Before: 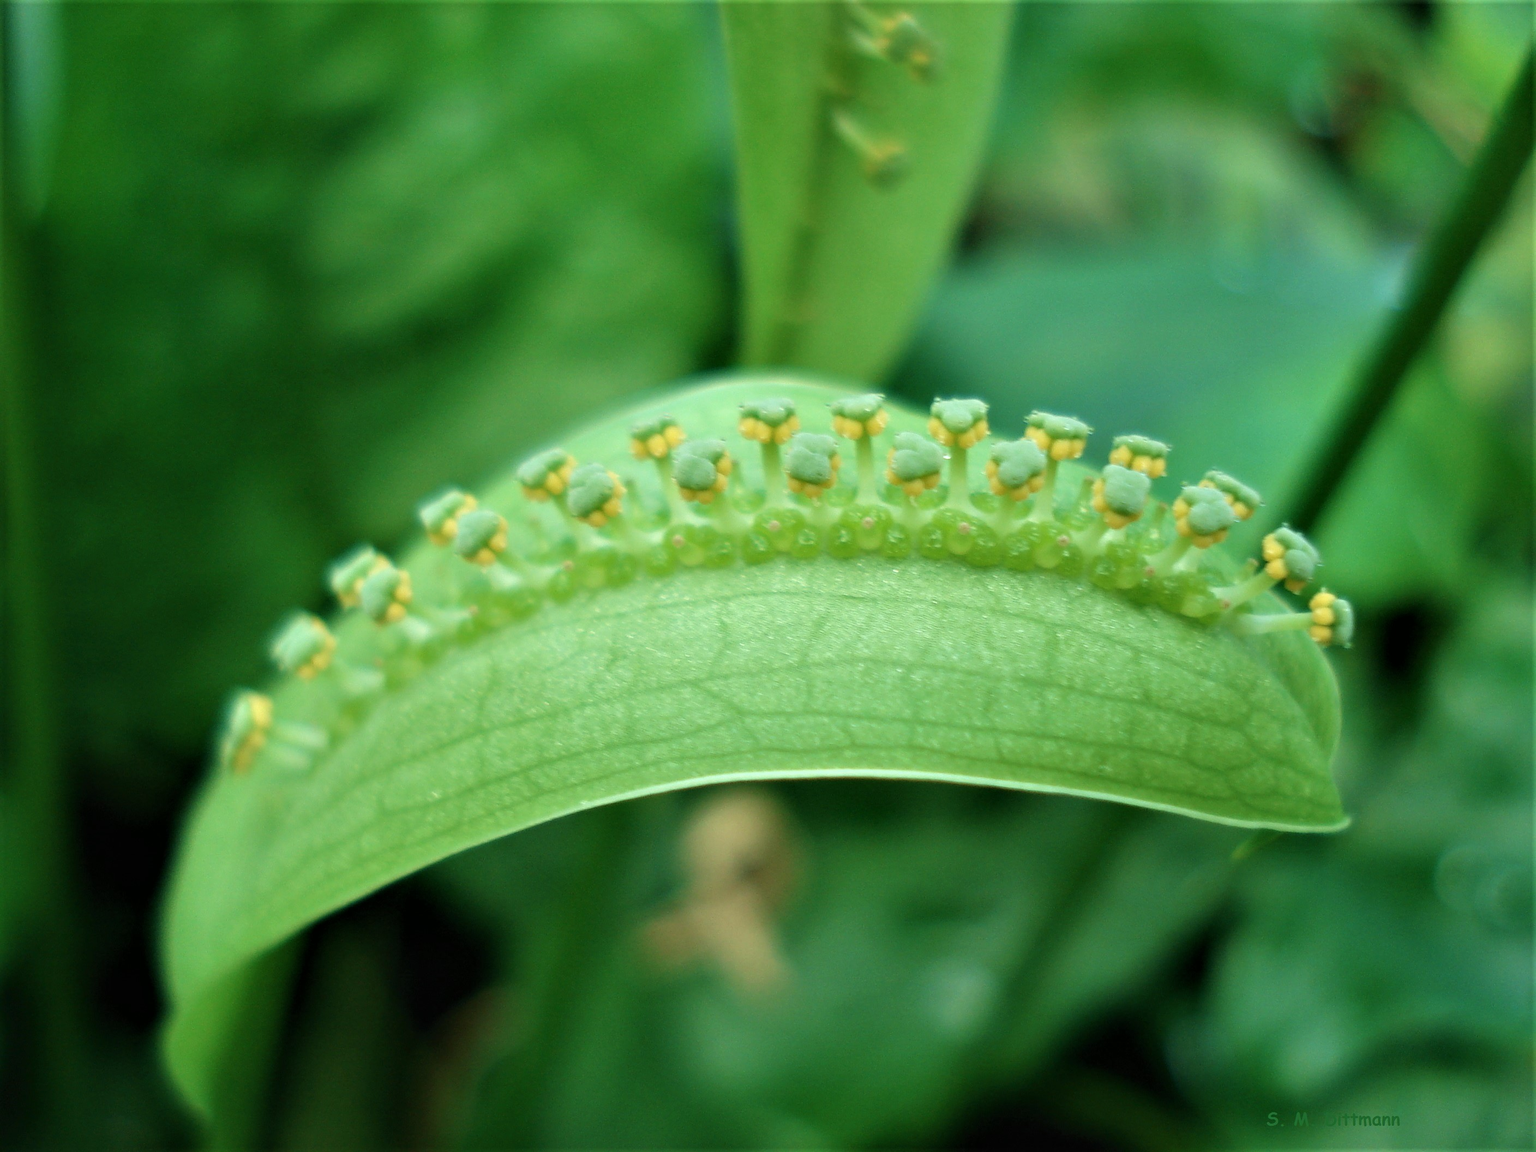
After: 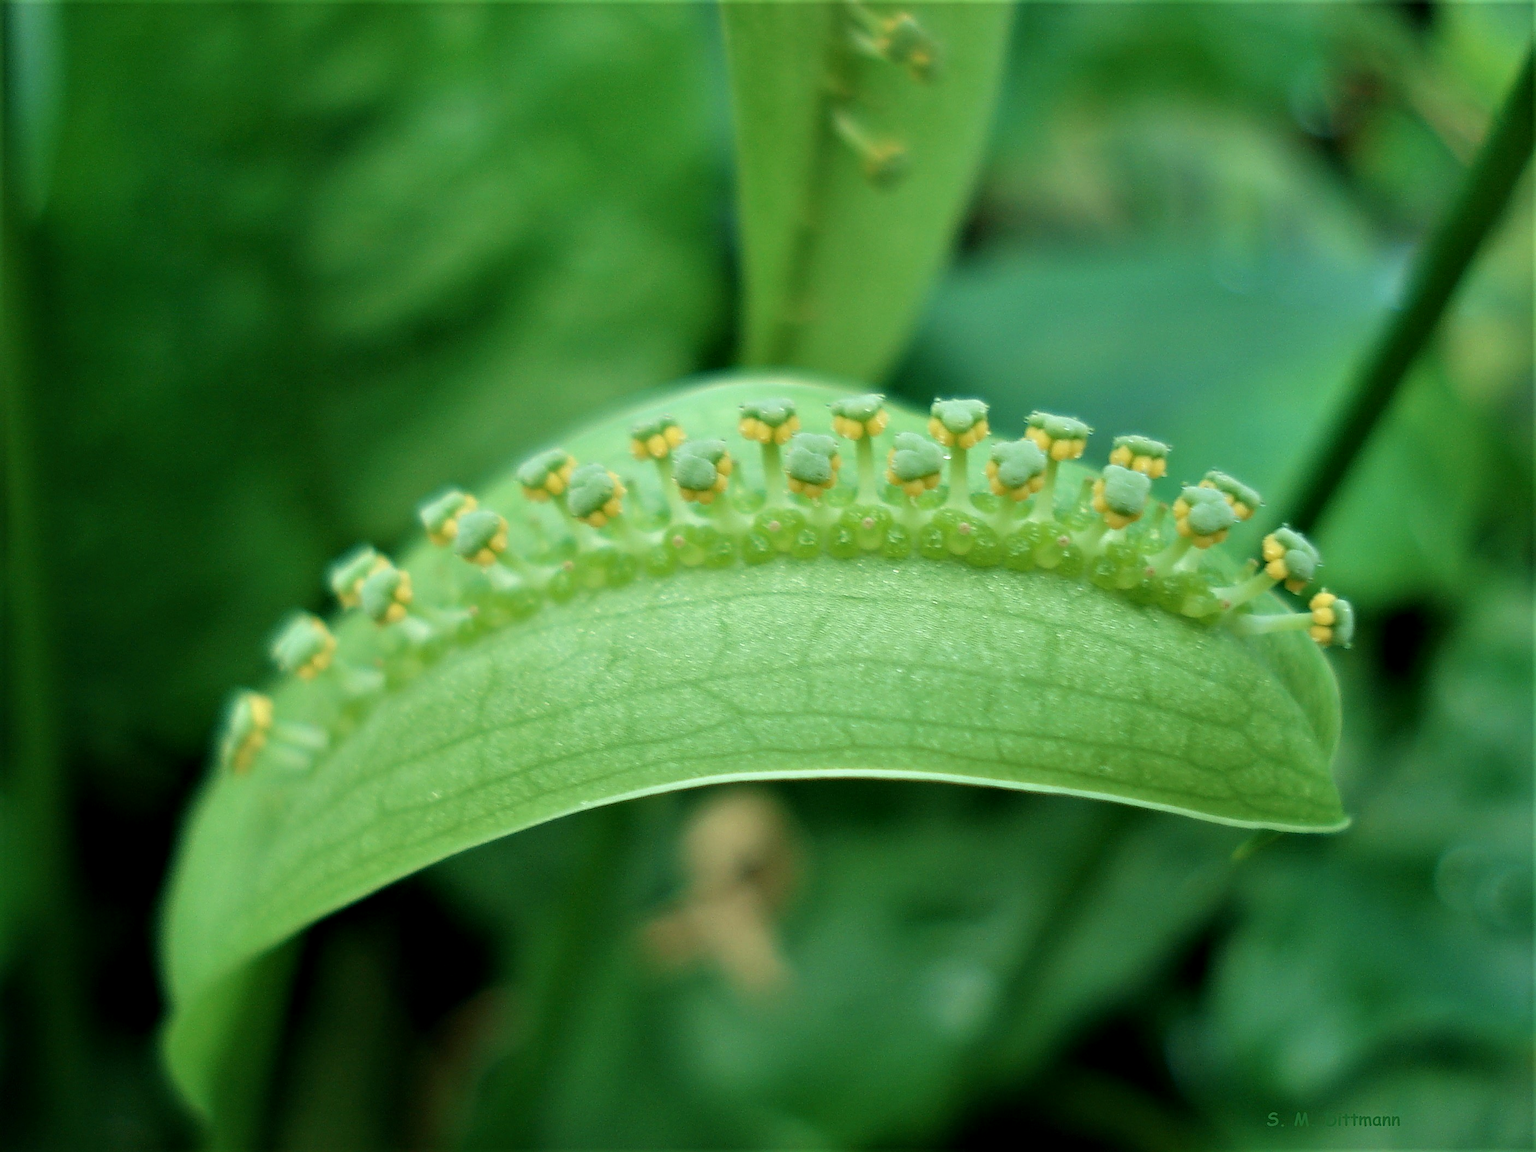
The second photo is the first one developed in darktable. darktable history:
exposure: black level correction 0.002, exposure -0.1 EV, compensate highlight preservation false
sharpen: on, module defaults
